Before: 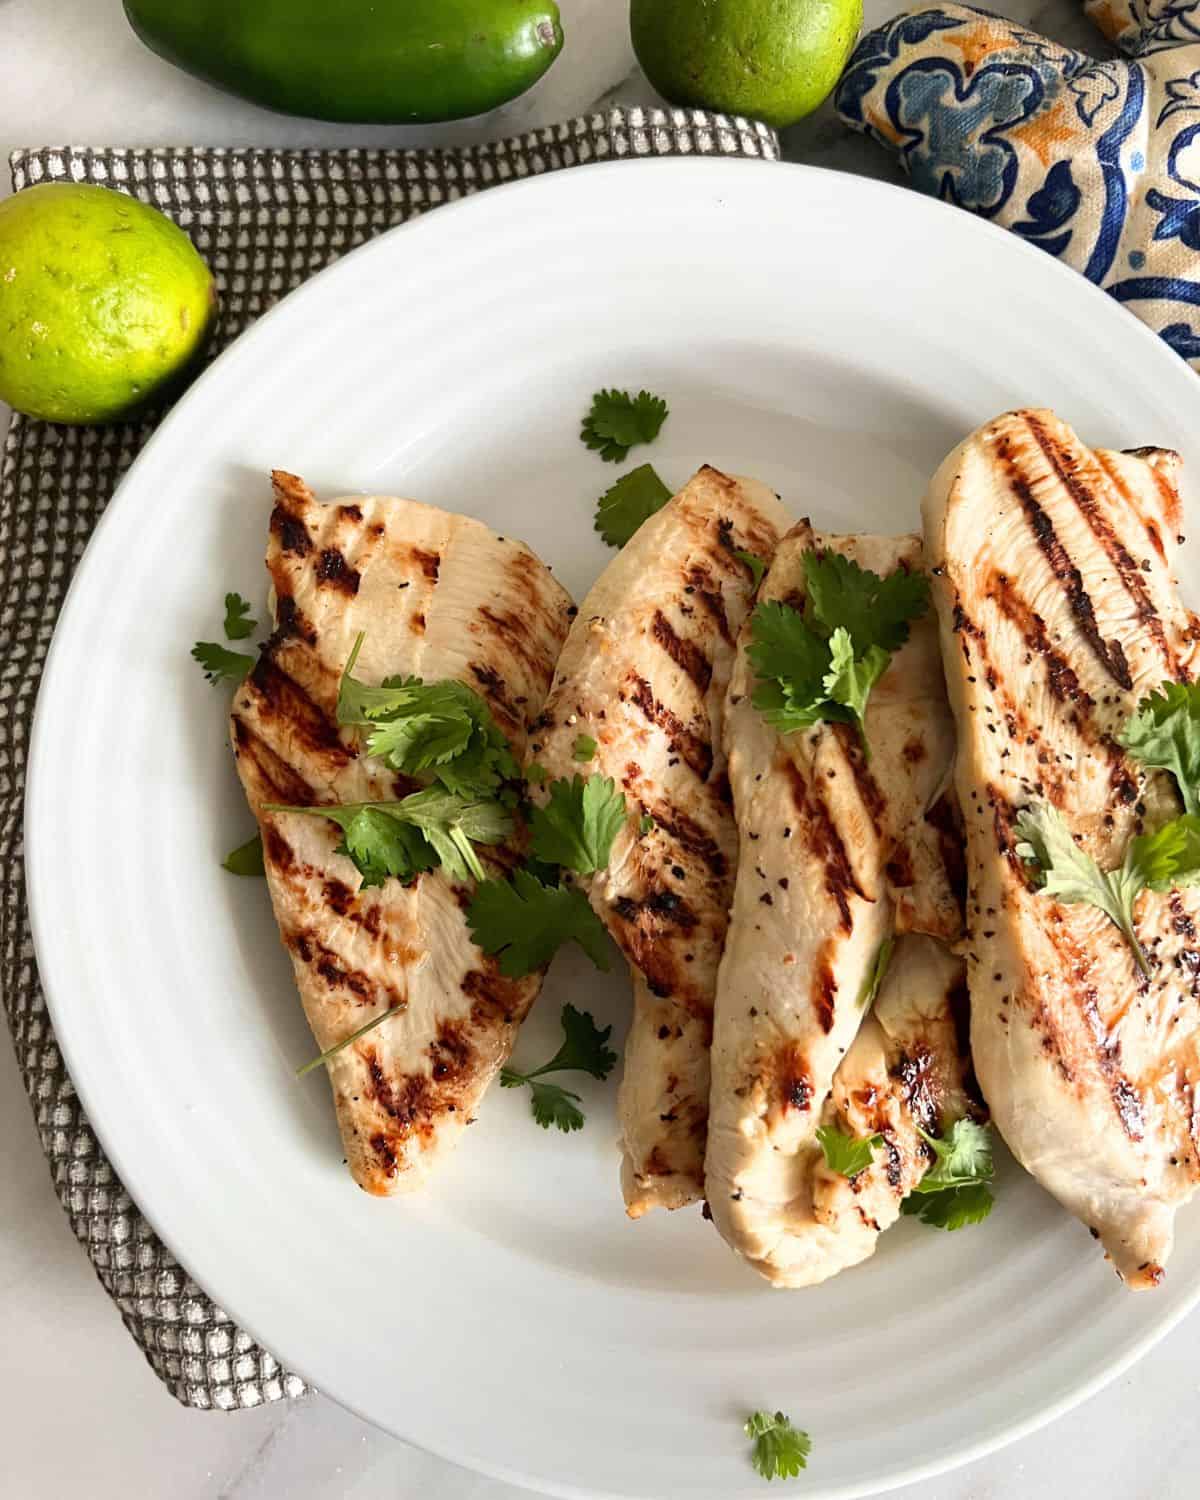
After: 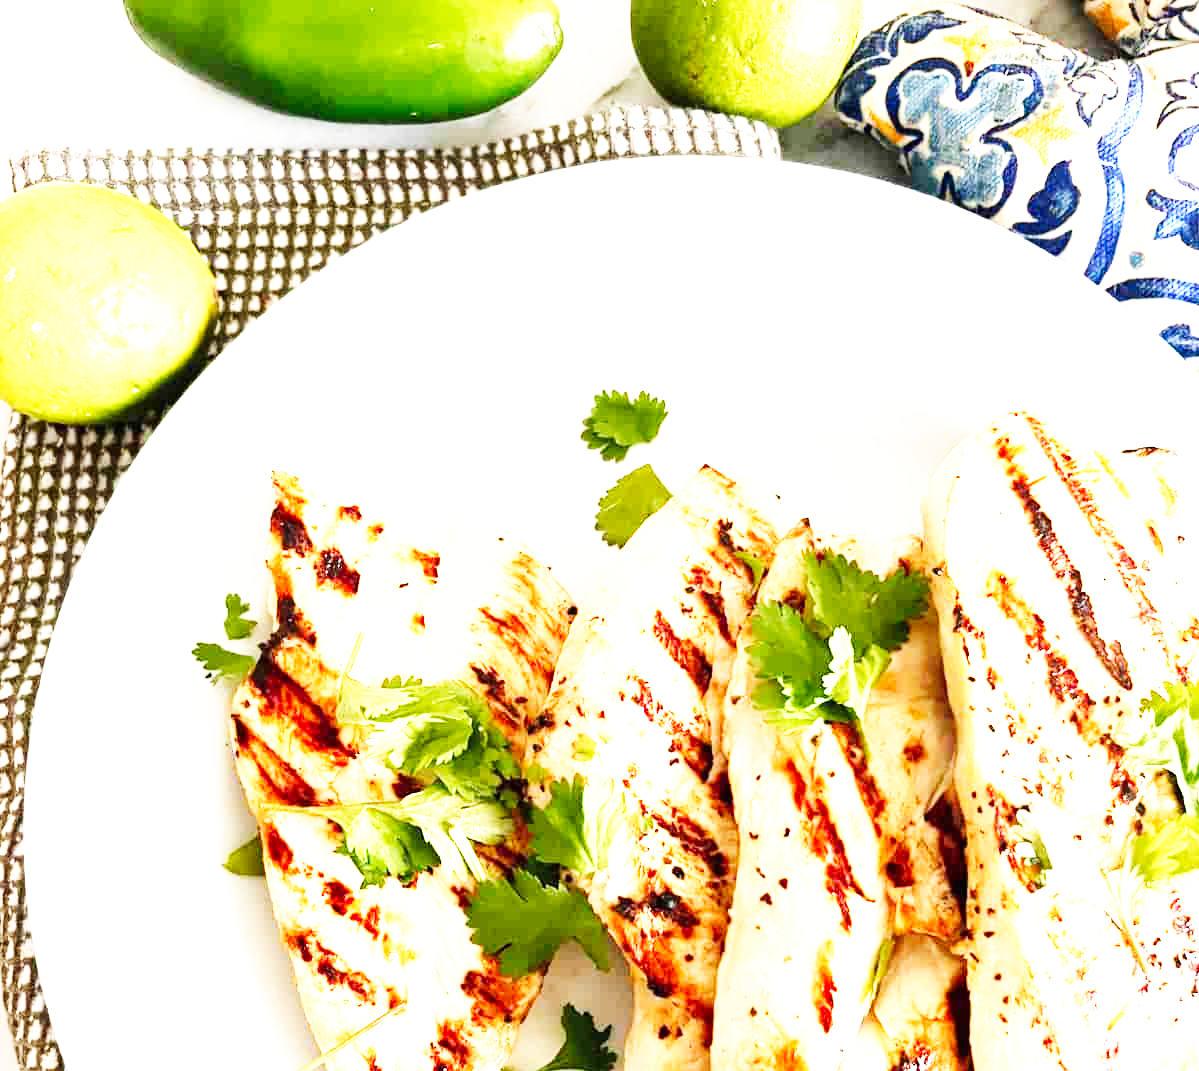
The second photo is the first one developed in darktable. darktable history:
base curve: curves: ch0 [(0, 0) (0.007, 0.004) (0.027, 0.03) (0.046, 0.07) (0.207, 0.54) (0.442, 0.872) (0.673, 0.972) (1, 1)], preserve colors none
exposure: black level correction 0, exposure 1.75 EV, compensate exposure bias true, compensate highlight preservation false
crop: bottom 28.576%
